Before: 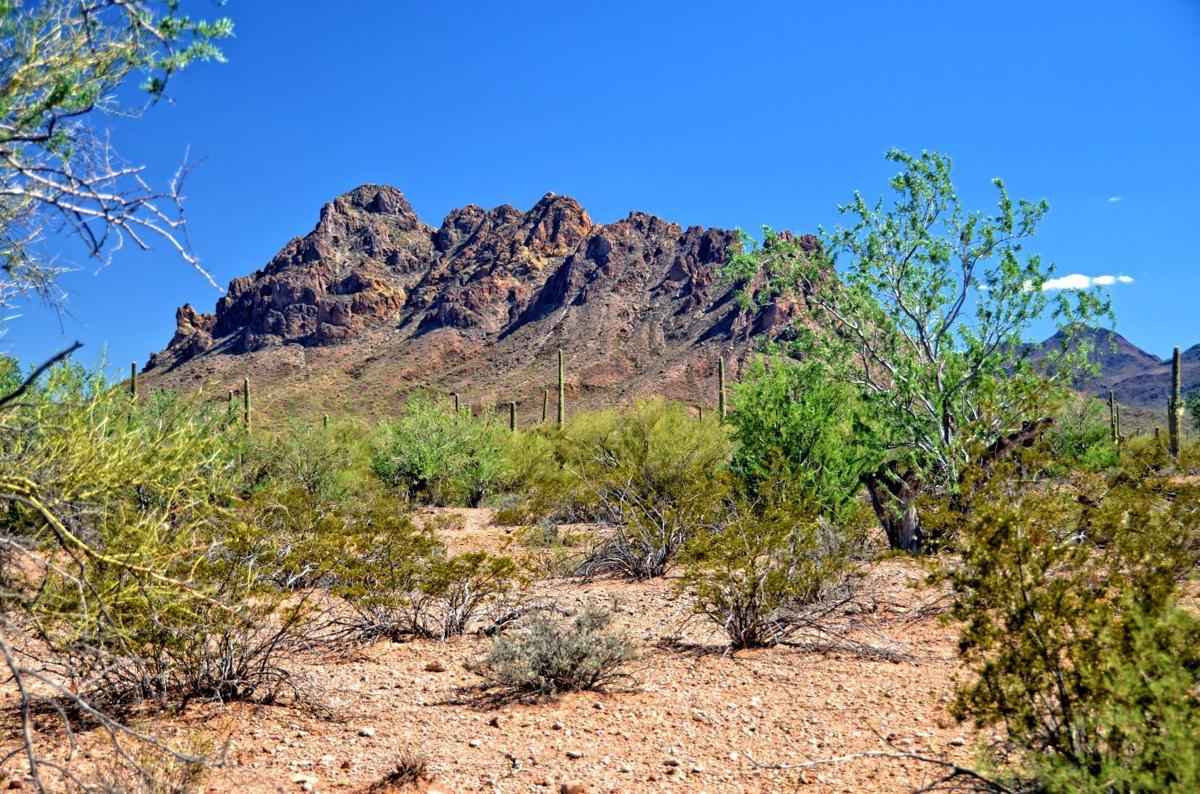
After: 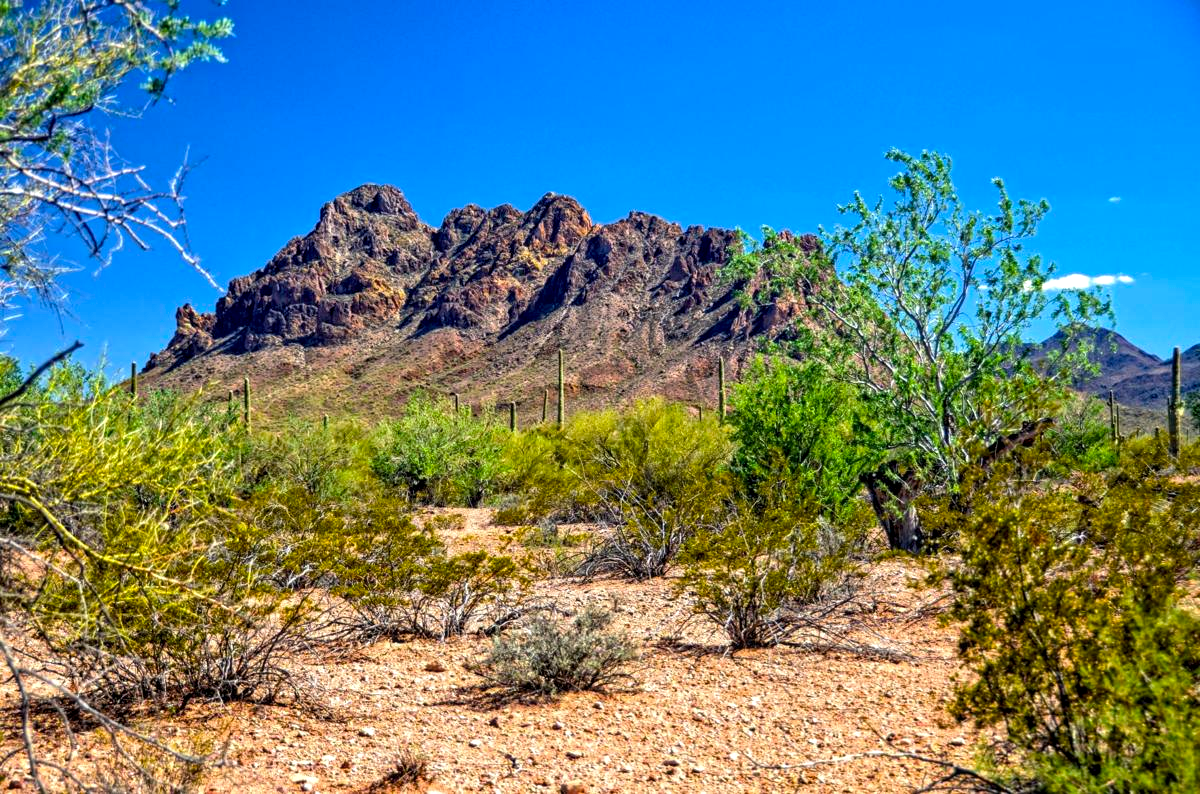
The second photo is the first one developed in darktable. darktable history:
local contrast: on, module defaults
color balance rgb: perceptual saturation grading › global saturation 31.152%, perceptual brilliance grading › global brilliance -17.335%, perceptual brilliance grading › highlights 28.046%, contrast -9.663%
